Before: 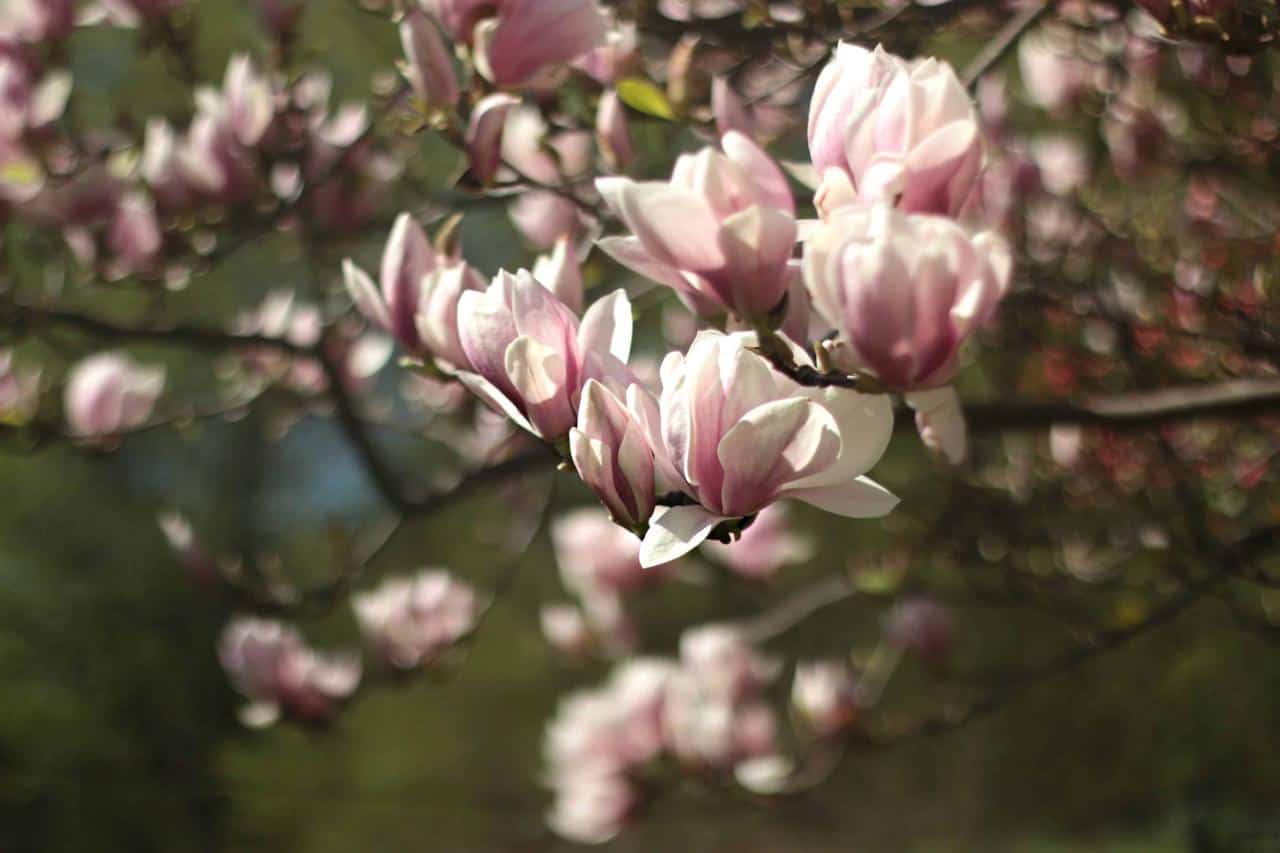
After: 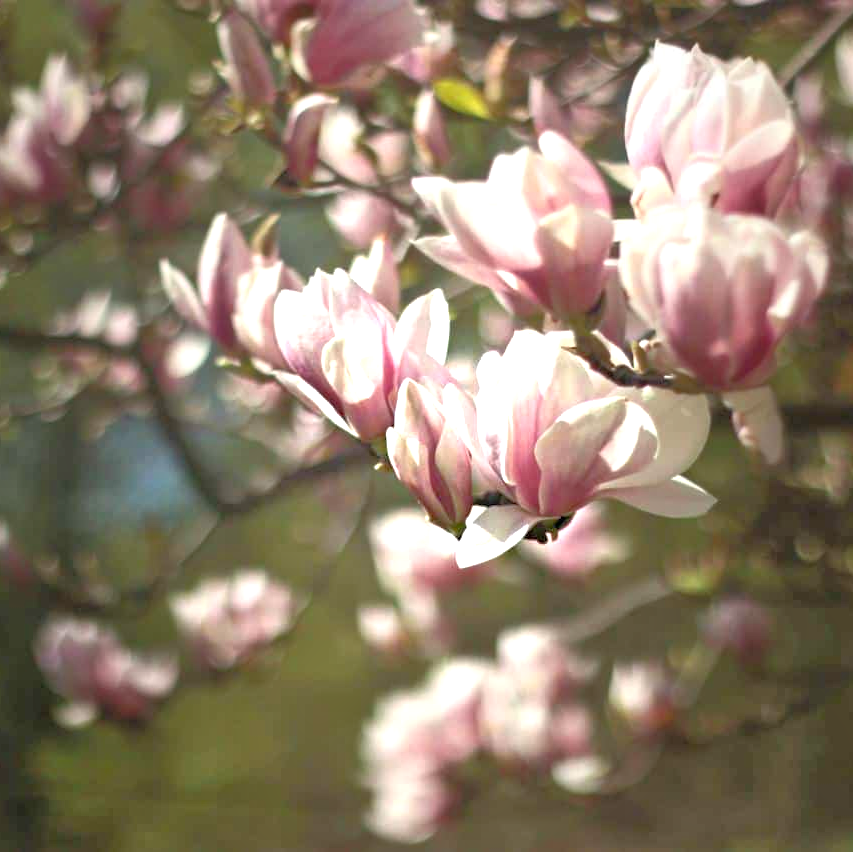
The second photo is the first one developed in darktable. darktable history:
crop and rotate: left 14.354%, right 18.96%
vignetting: fall-off start 16.59%, fall-off radius 100.31%, saturation 0.044, width/height ratio 0.721
exposure: black level correction 0, exposure 1 EV, compensate exposure bias true, compensate highlight preservation false
tone equalizer: -7 EV 0.156 EV, -6 EV 0.617 EV, -5 EV 1.16 EV, -4 EV 1.35 EV, -3 EV 1.15 EV, -2 EV 0.6 EV, -1 EV 0.166 EV
local contrast: highlights 107%, shadows 98%, detail 119%, midtone range 0.2
